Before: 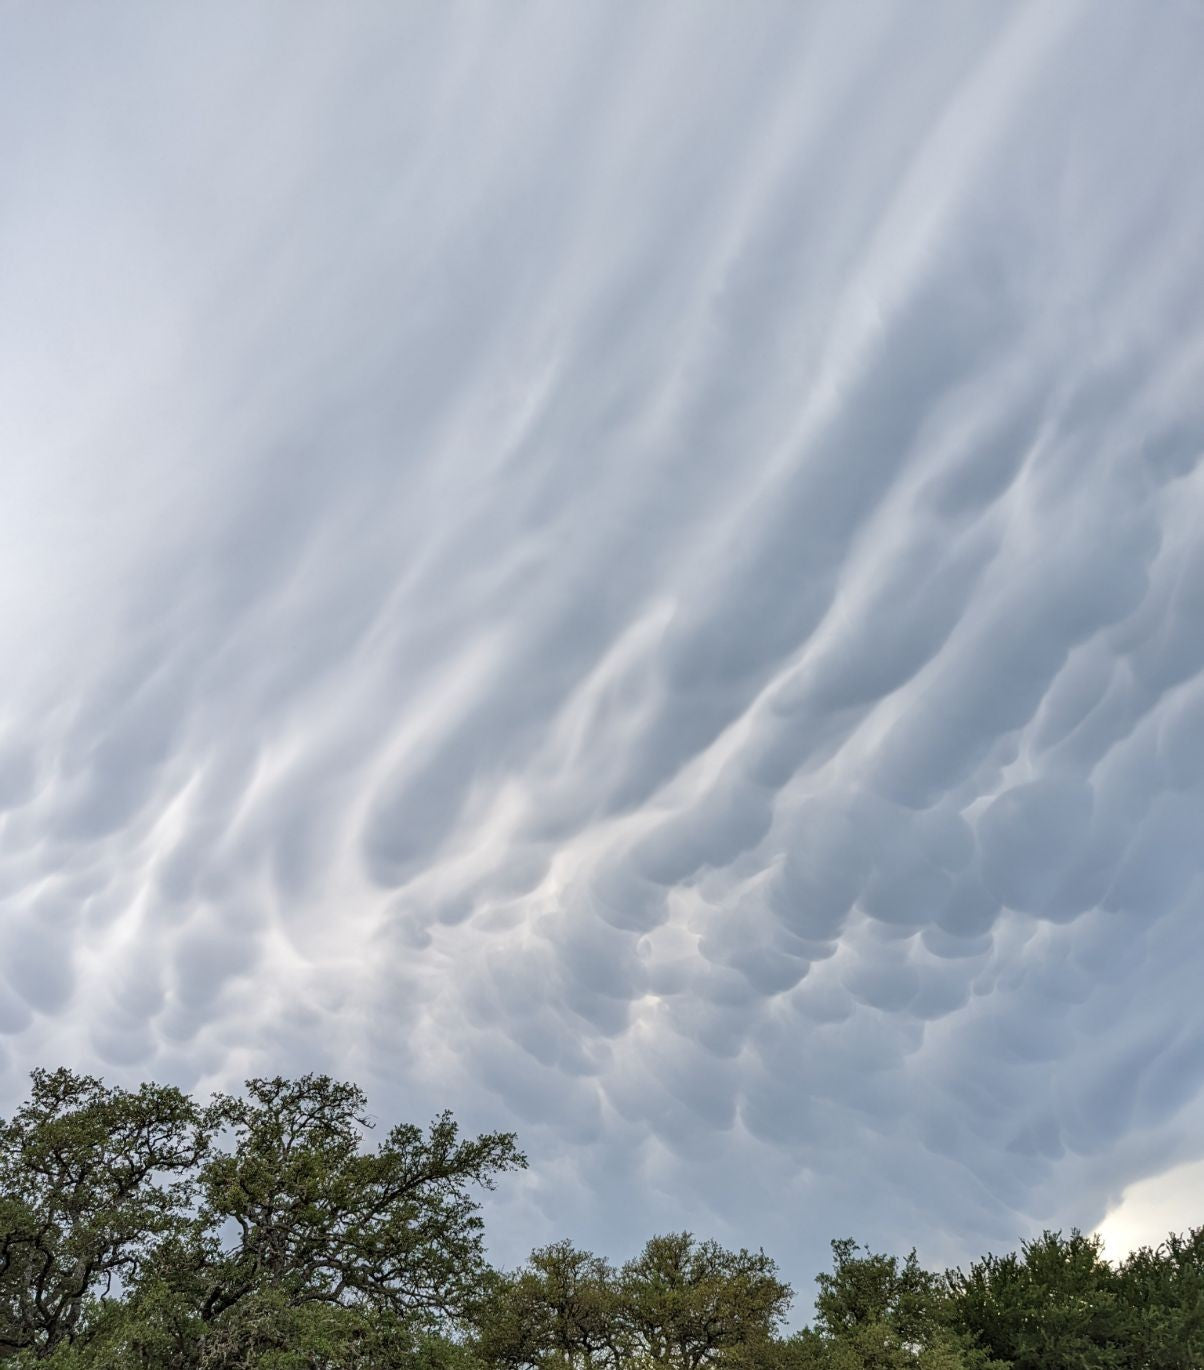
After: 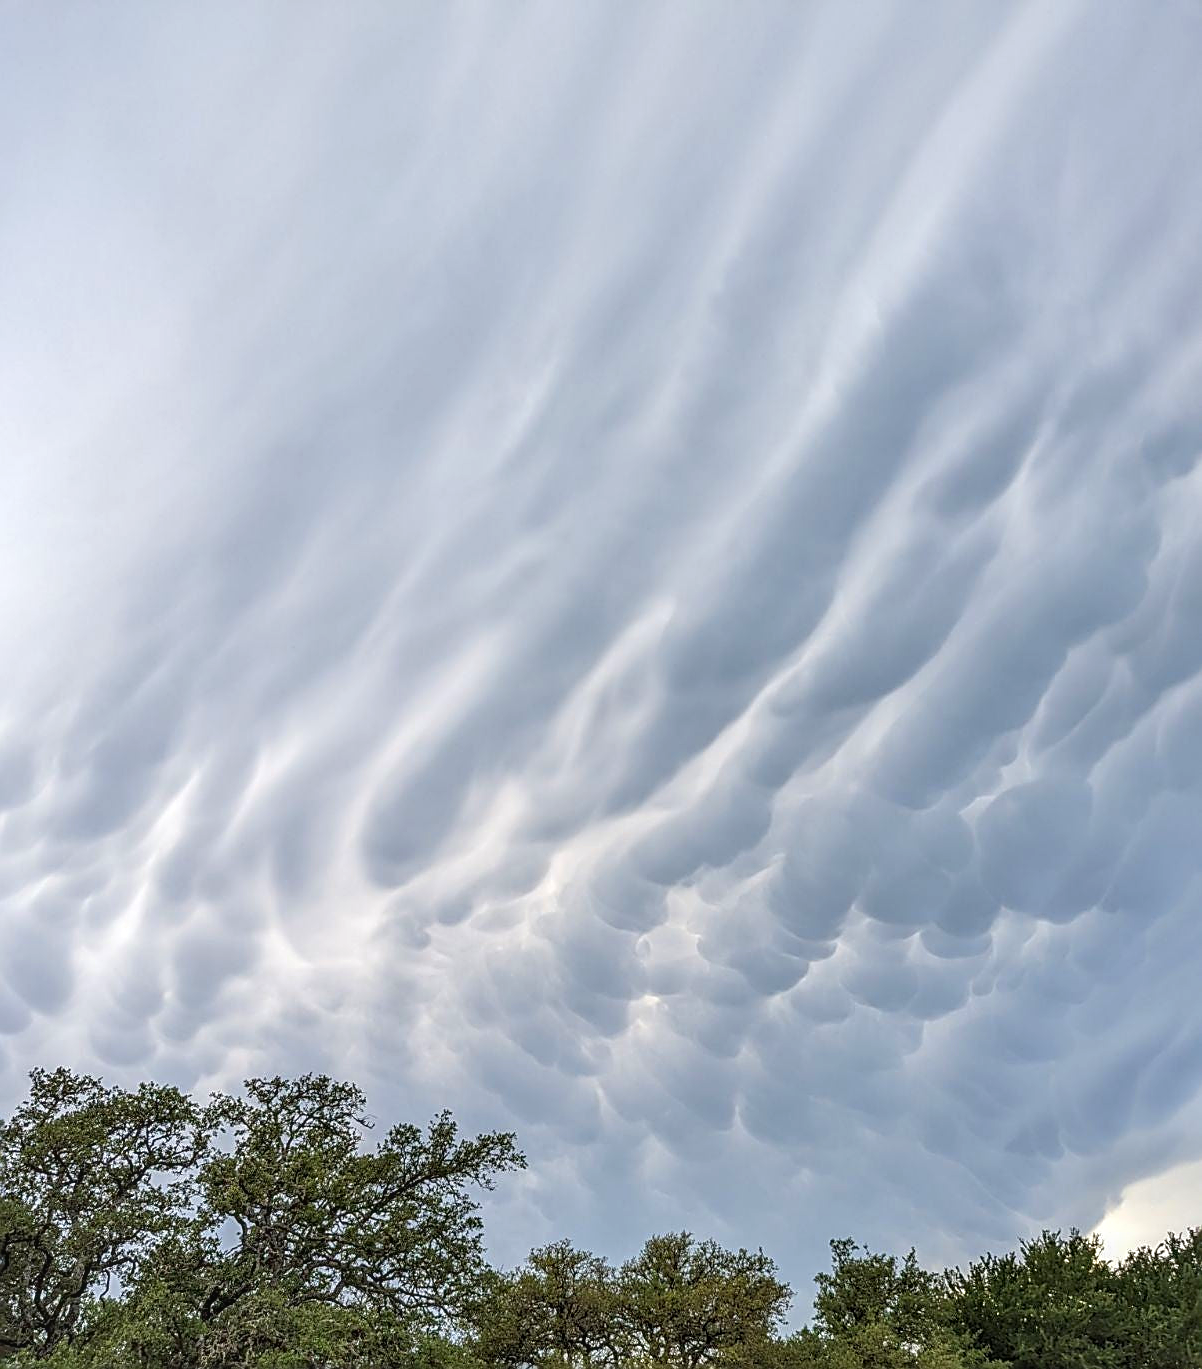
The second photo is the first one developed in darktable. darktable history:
crop and rotate: left 0.126%
contrast brightness saturation: contrast 0.04, saturation 0.16
sharpen: amount 0.75
exposure: exposure 0.131 EV, compensate highlight preservation false
local contrast: detail 115%
